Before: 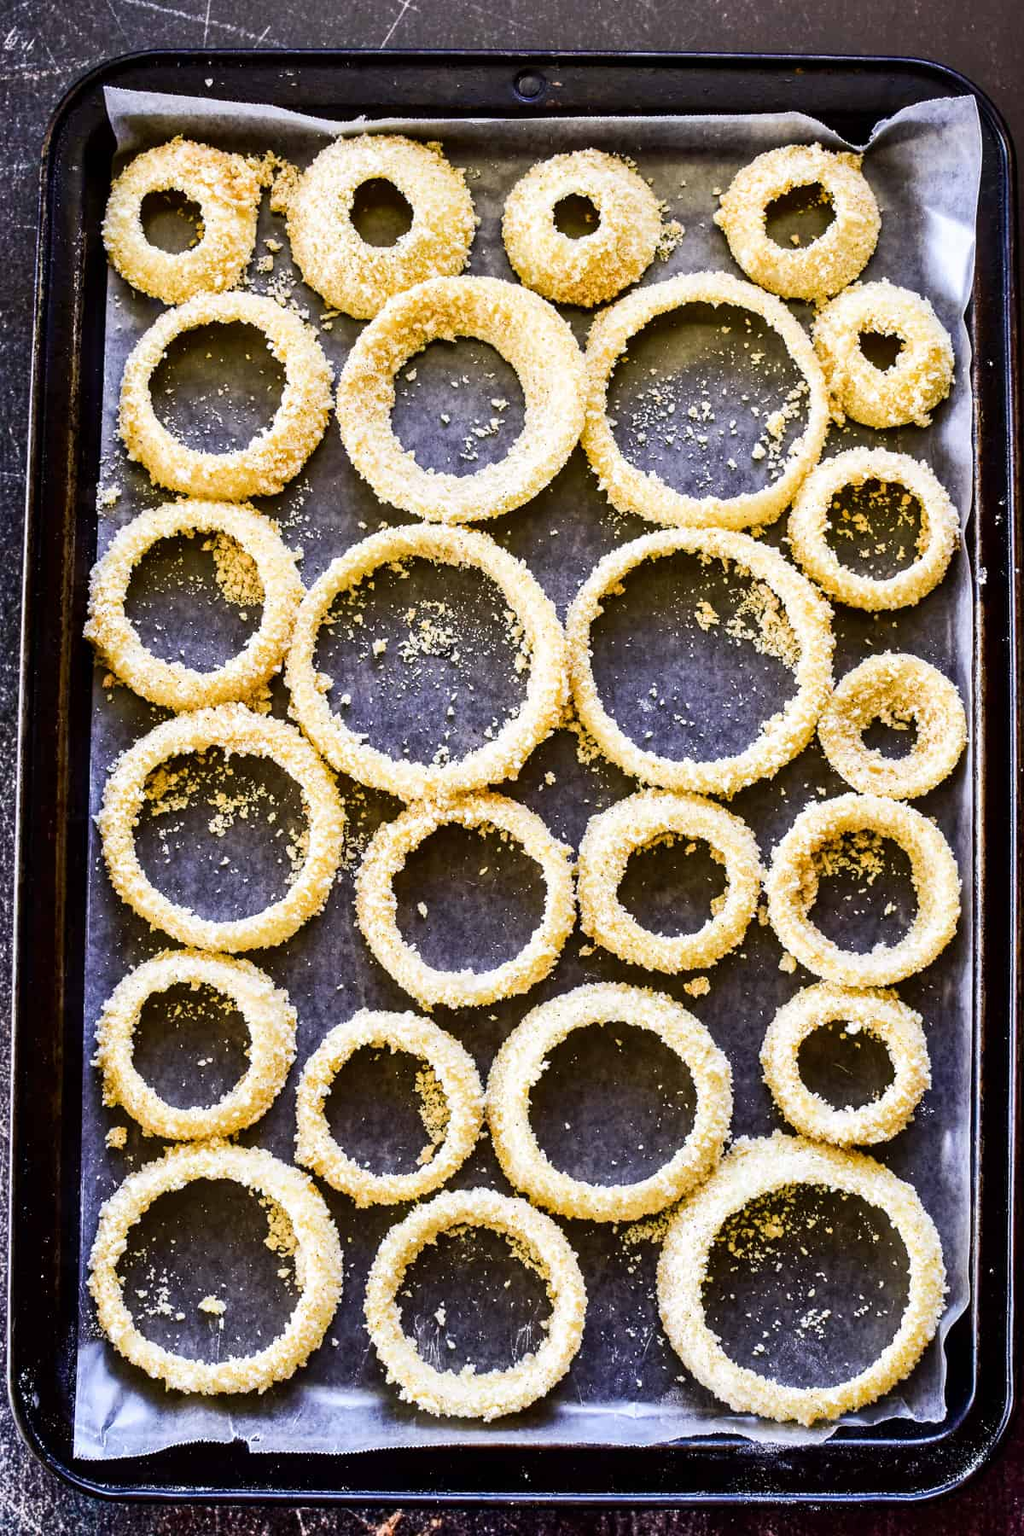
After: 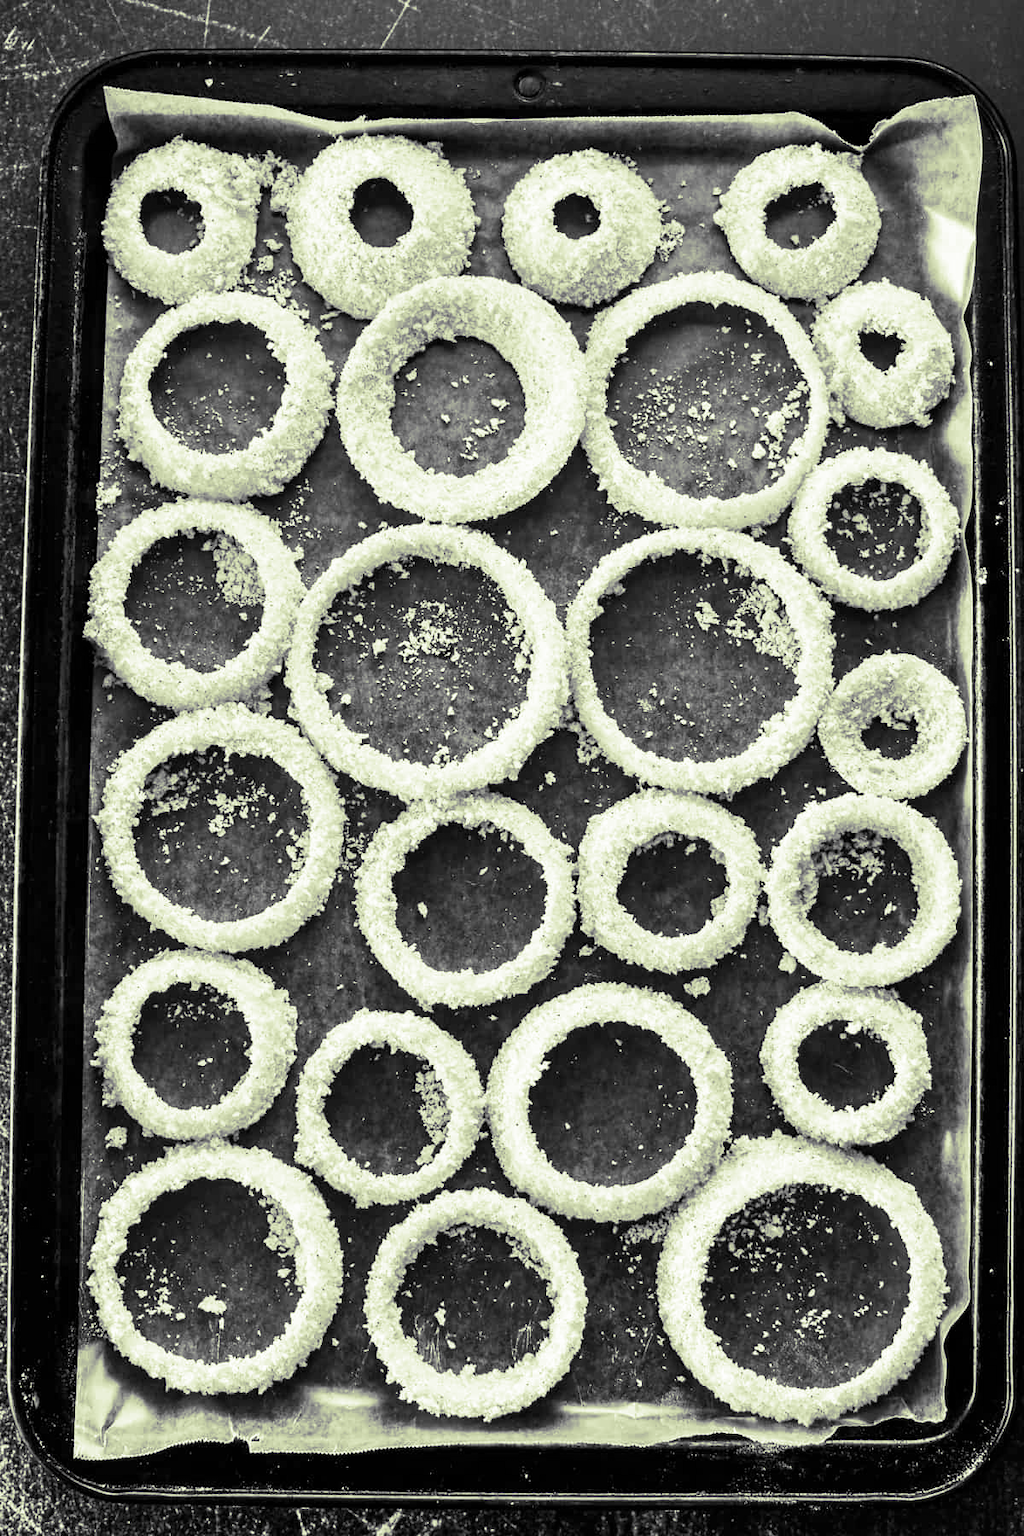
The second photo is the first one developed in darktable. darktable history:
split-toning: shadows › hue 290.82°, shadows › saturation 0.34, highlights › saturation 0.38, balance 0, compress 50%
color balance rgb: linear chroma grading › global chroma 15%, perceptual saturation grading › global saturation 30%
monochrome: on, module defaults
